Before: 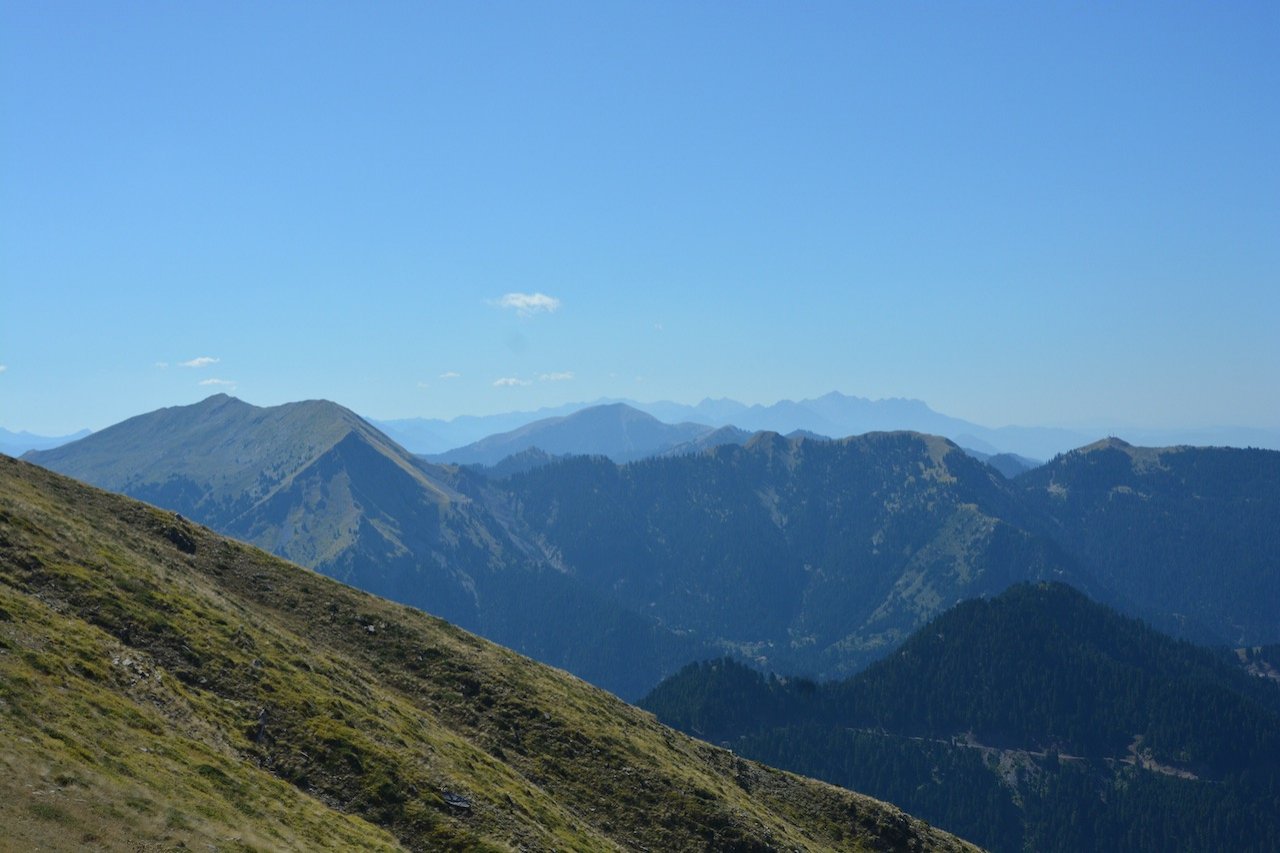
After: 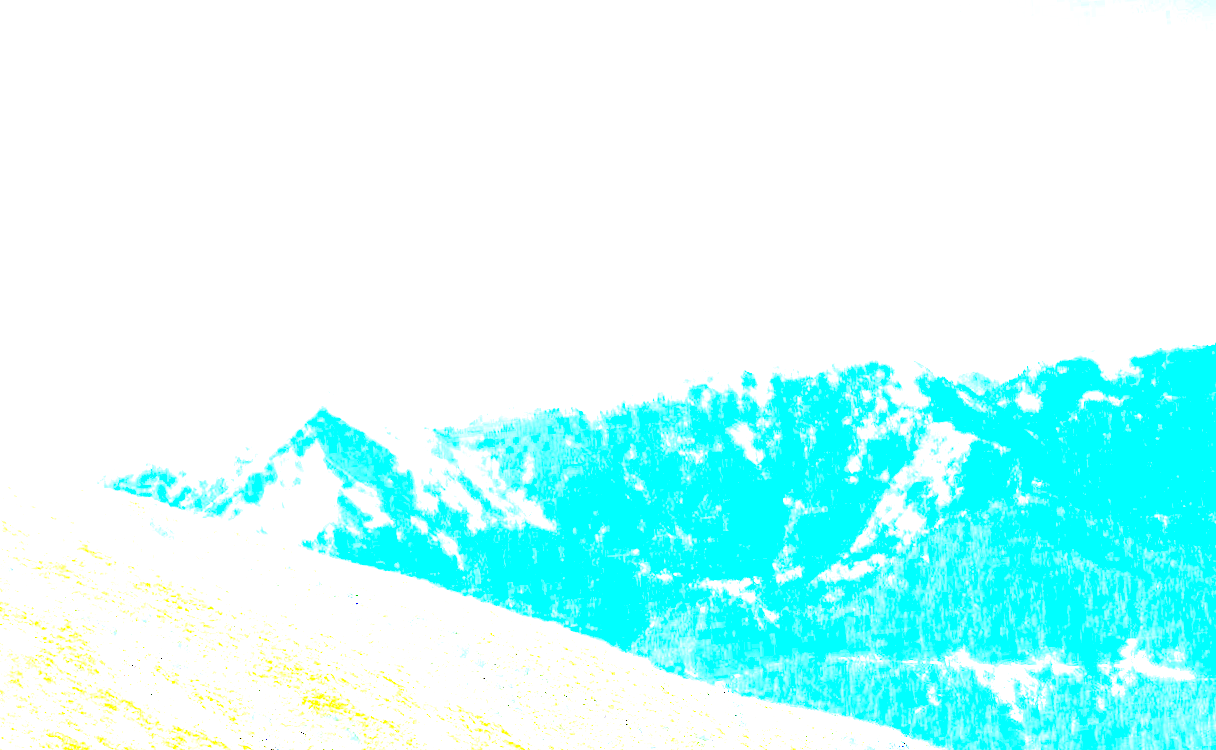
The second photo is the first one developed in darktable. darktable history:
contrast brightness saturation: brightness 0.09, saturation 0.19
rotate and perspective: rotation -5°, crop left 0.05, crop right 0.952, crop top 0.11, crop bottom 0.89
rgb levels: preserve colors sum RGB, levels [[0.038, 0.433, 0.934], [0, 0.5, 1], [0, 0.5, 1]]
exposure: exposure 8 EV, compensate highlight preservation false
